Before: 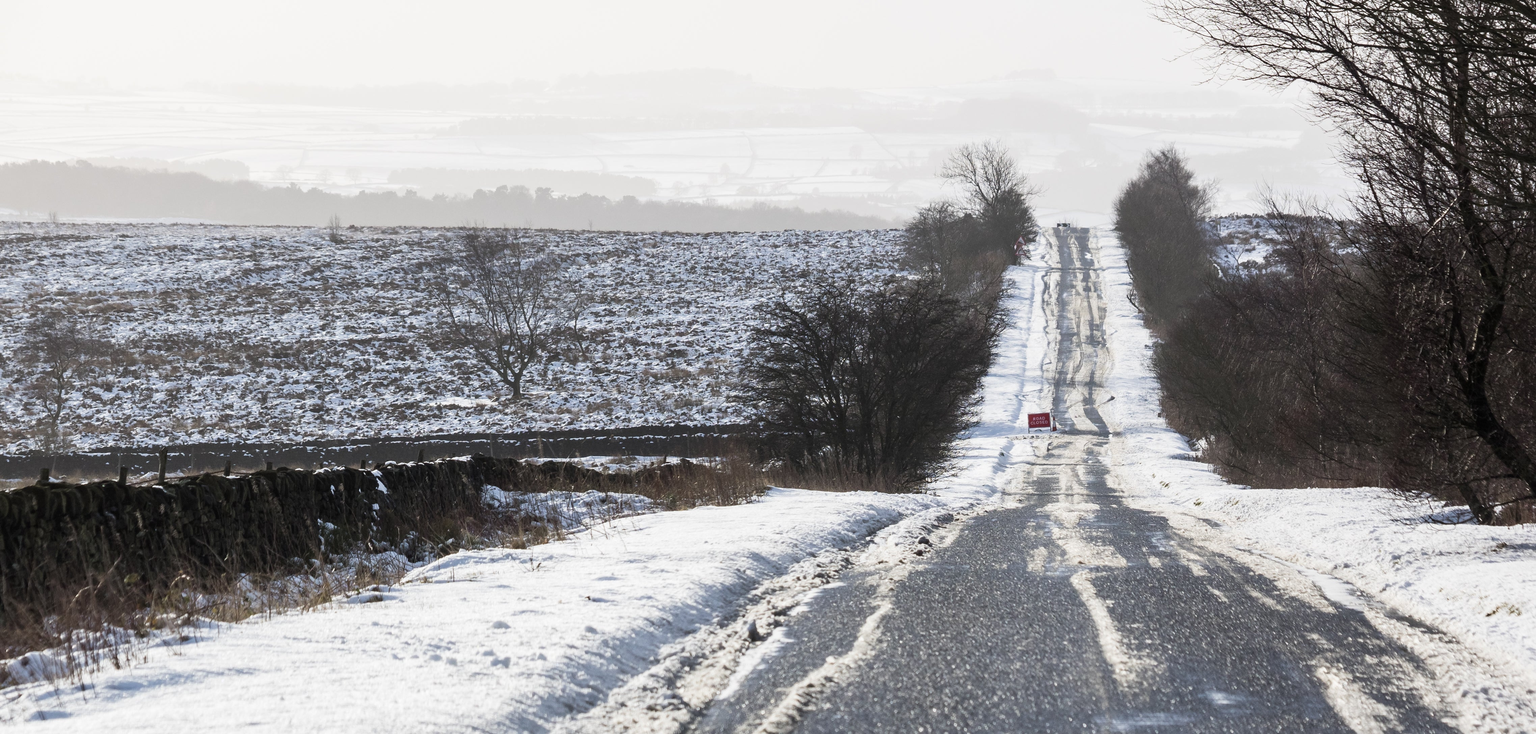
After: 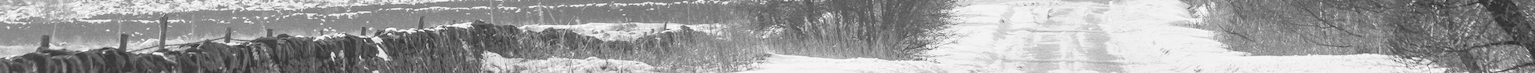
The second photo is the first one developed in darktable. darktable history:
color correction: highlights a* 14.52, highlights b* 4.84
crop and rotate: top 59.084%, bottom 30.916%
levels: mode automatic
tone curve: curves: ch0 [(0, 0) (0.003, 0.195) (0.011, 0.161) (0.025, 0.21) (0.044, 0.24) (0.069, 0.254) (0.1, 0.283) (0.136, 0.347) (0.177, 0.412) (0.224, 0.455) (0.277, 0.531) (0.335, 0.606) (0.399, 0.679) (0.468, 0.748) (0.543, 0.814) (0.623, 0.876) (0.709, 0.927) (0.801, 0.949) (0.898, 0.962) (1, 1)], preserve colors none
local contrast: on, module defaults
exposure: black level correction 0, exposure 1.1 EV, compensate highlight preservation false
monochrome: on, module defaults
color zones: curves: ch0 [(0, 0.299) (0.25, 0.383) (0.456, 0.352) (0.736, 0.571)]; ch1 [(0, 0.63) (0.151, 0.568) (0.254, 0.416) (0.47, 0.558) (0.732, 0.37) (0.909, 0.492)]; ch2 [(0.004, 0.604) (0.158, 0.443) (0.257, 0.403) (0.761, 0.468)]
